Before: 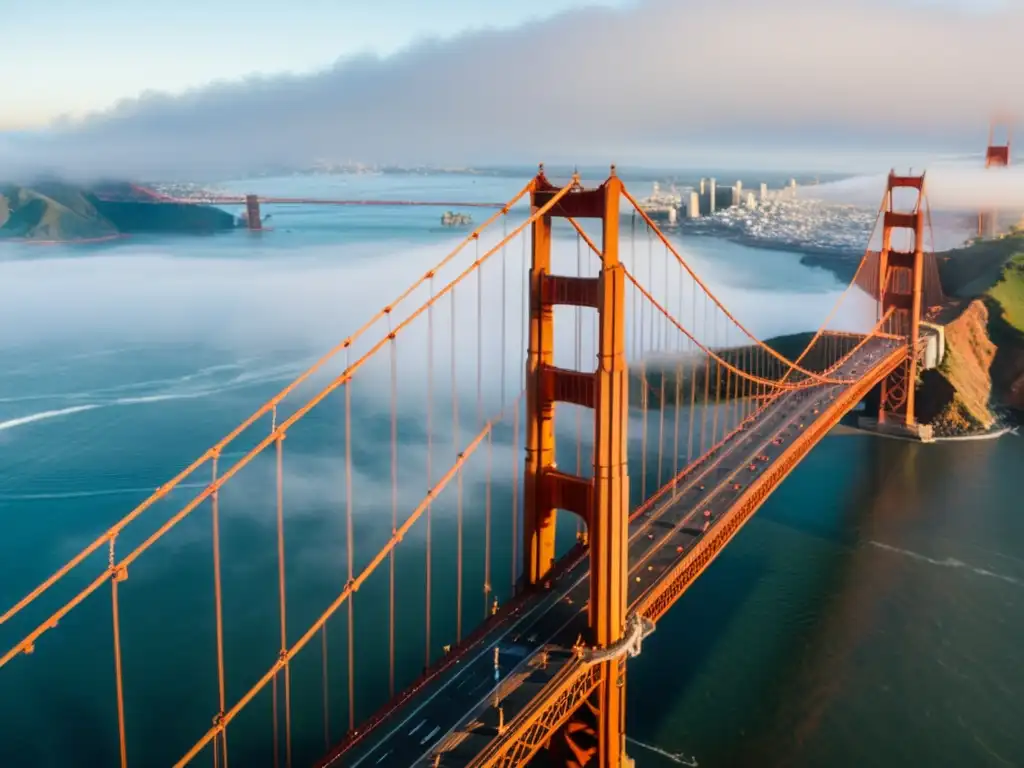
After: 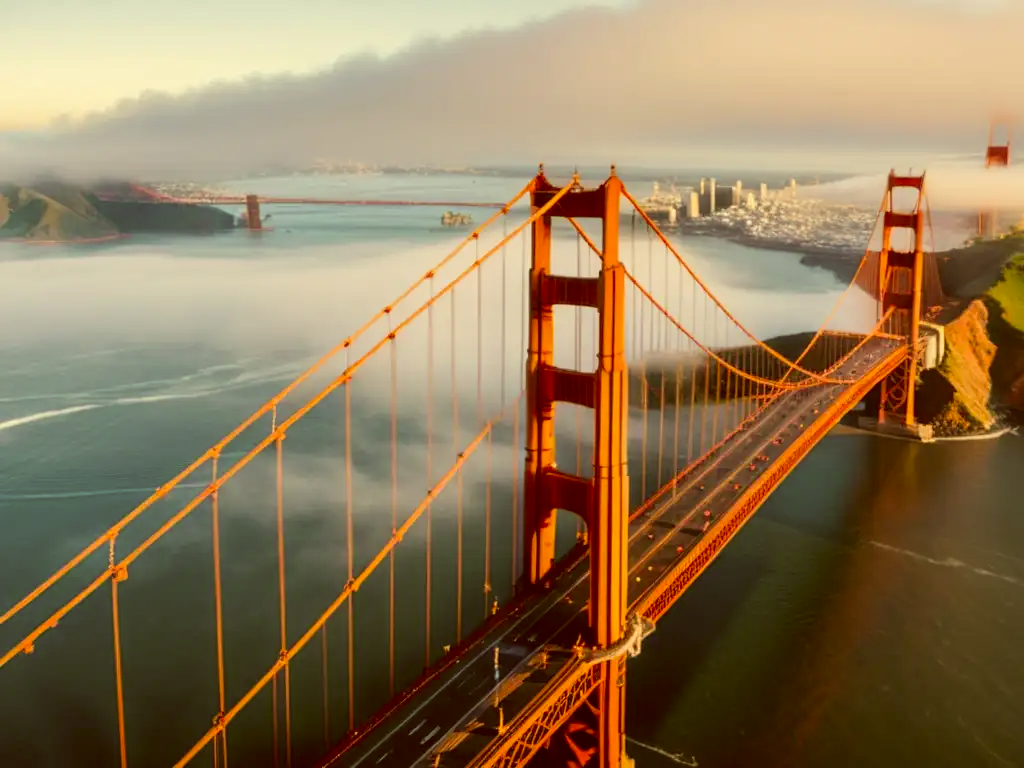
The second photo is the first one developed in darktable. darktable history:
color correction: highlights a* 1.09, highlights b* 24.66, shadows a* 15.81, shadows b* 24.13
